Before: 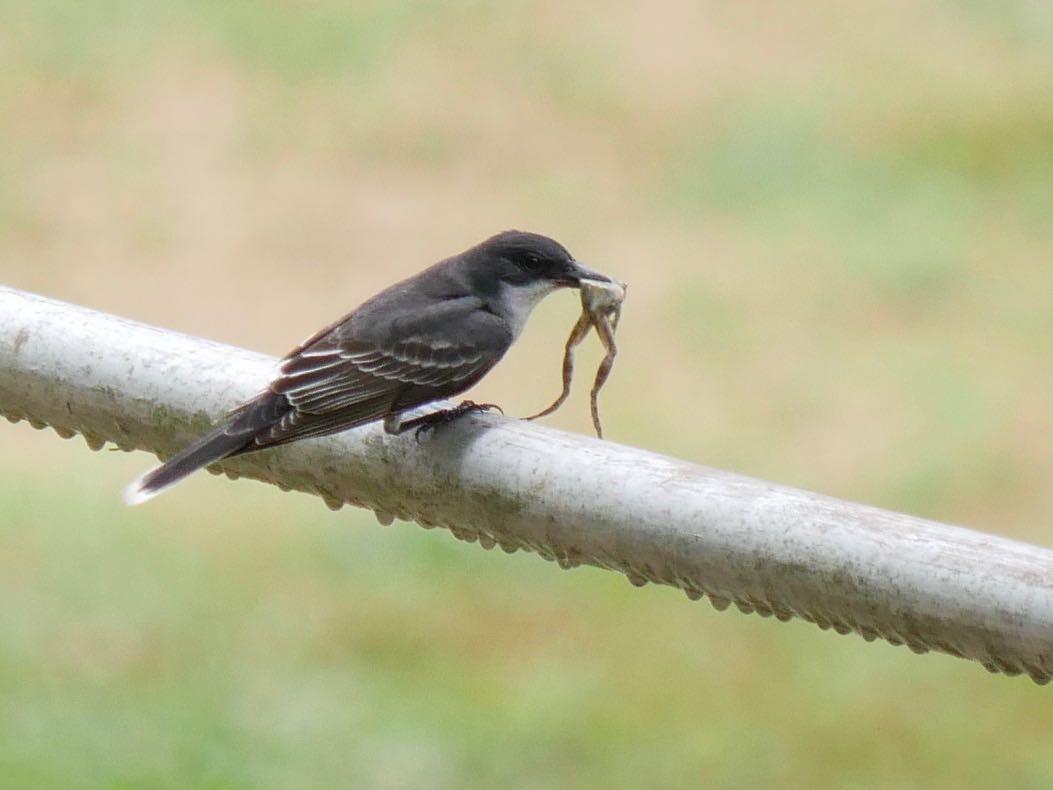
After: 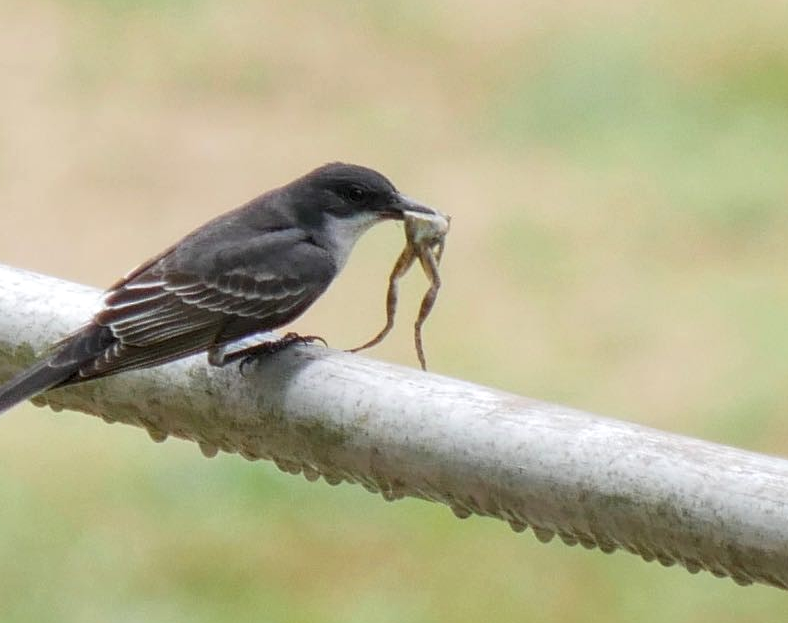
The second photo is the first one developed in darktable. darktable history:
local contrast: highlights 100%, shadows 100%, detail 120%, midtone range 0.2
crop: left 16.768%, top 8.653%, right 8.362%, bottom 12.485%
